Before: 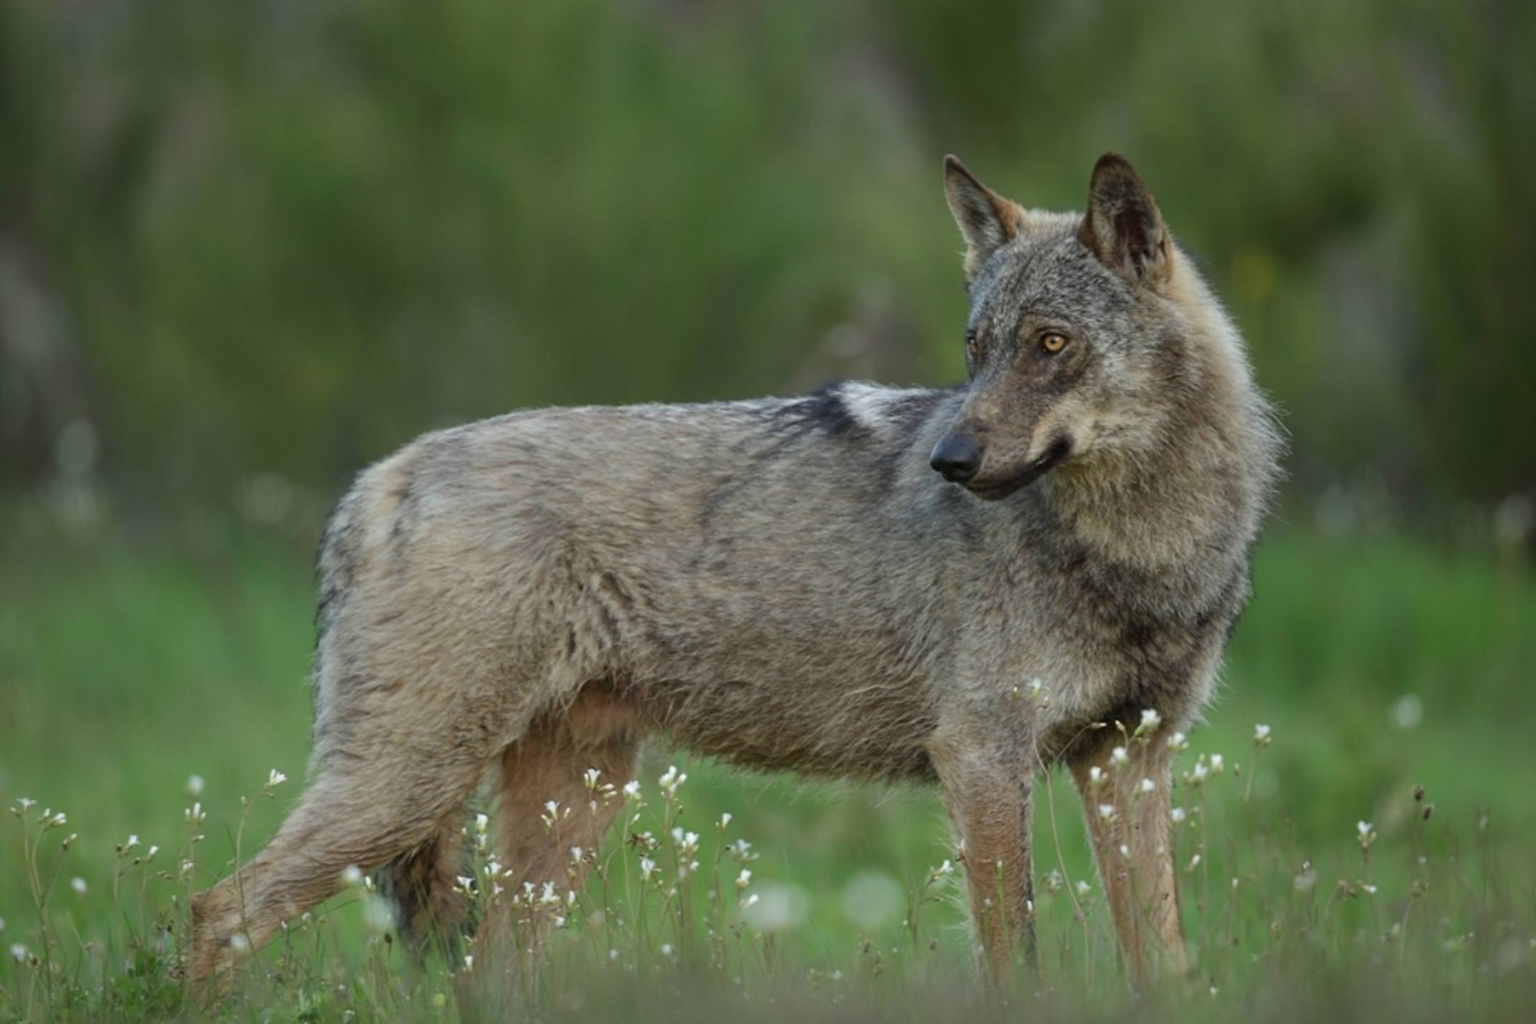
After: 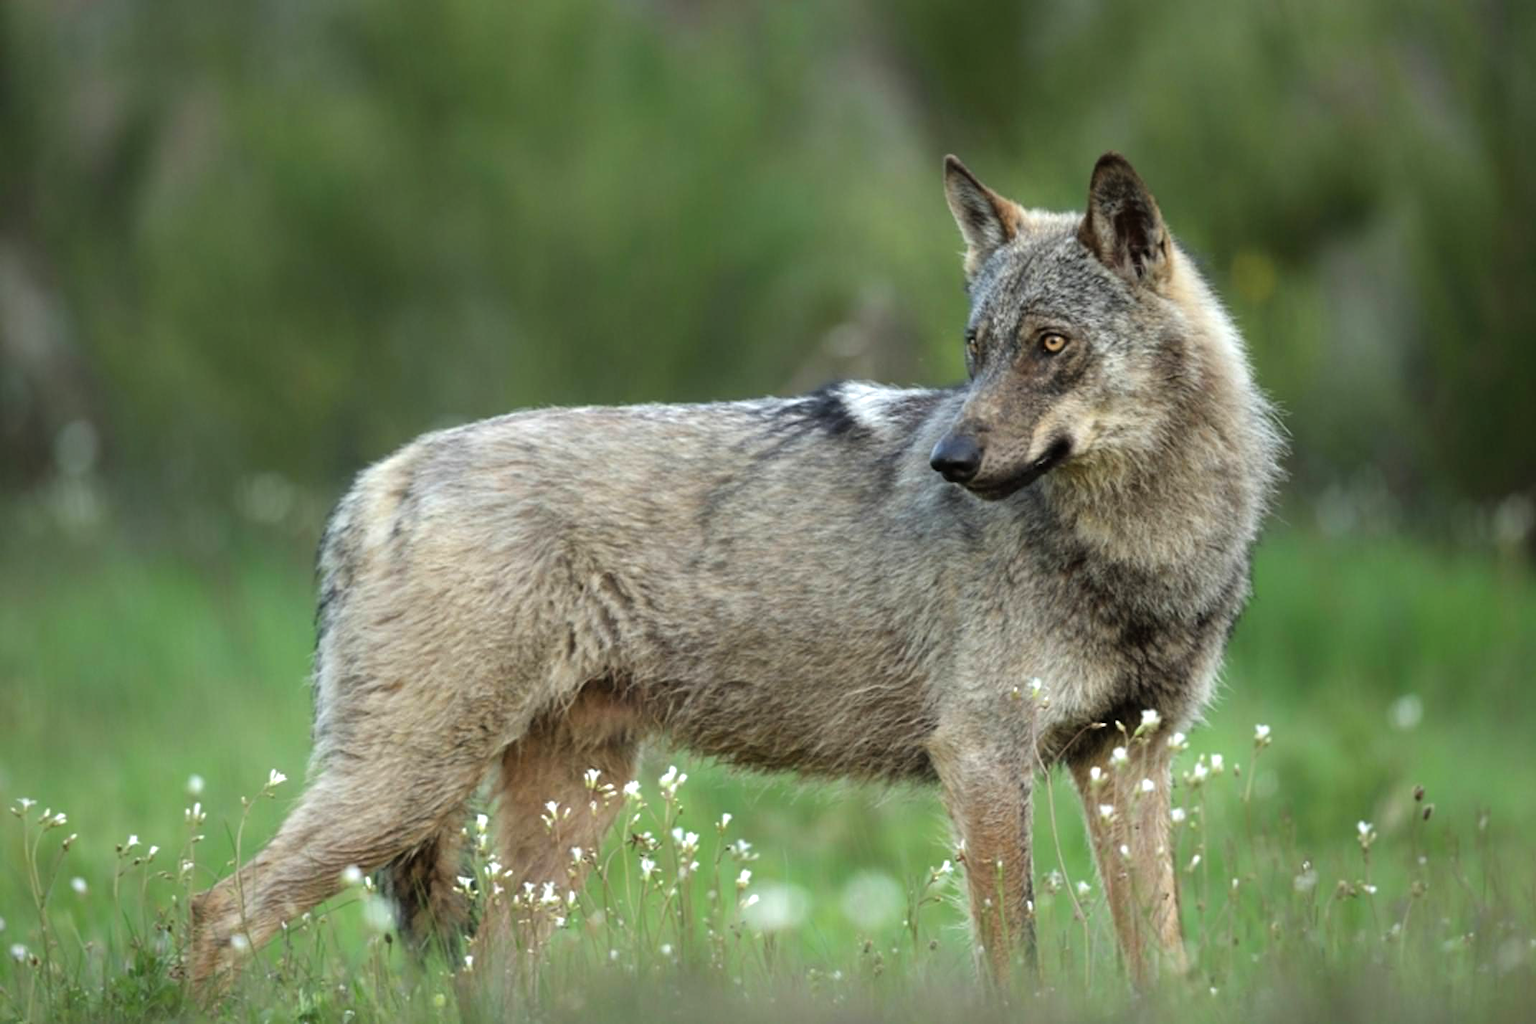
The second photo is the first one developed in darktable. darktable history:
shadows and highlights: shadows 48.12, highlights -41.7, soften with gaussian
tone equalizer: -8 EV -1.09 EV, -7 EV -0.997 EV, -6 EV -0.89 EV, -5 EV -0.562 EV, -3 EV 0.563 EV, -2 EV 0.866 EV, -1 EV 1.01 EV, +0 EV 1.07 EV, mask exposure compensation -0.512 EV
